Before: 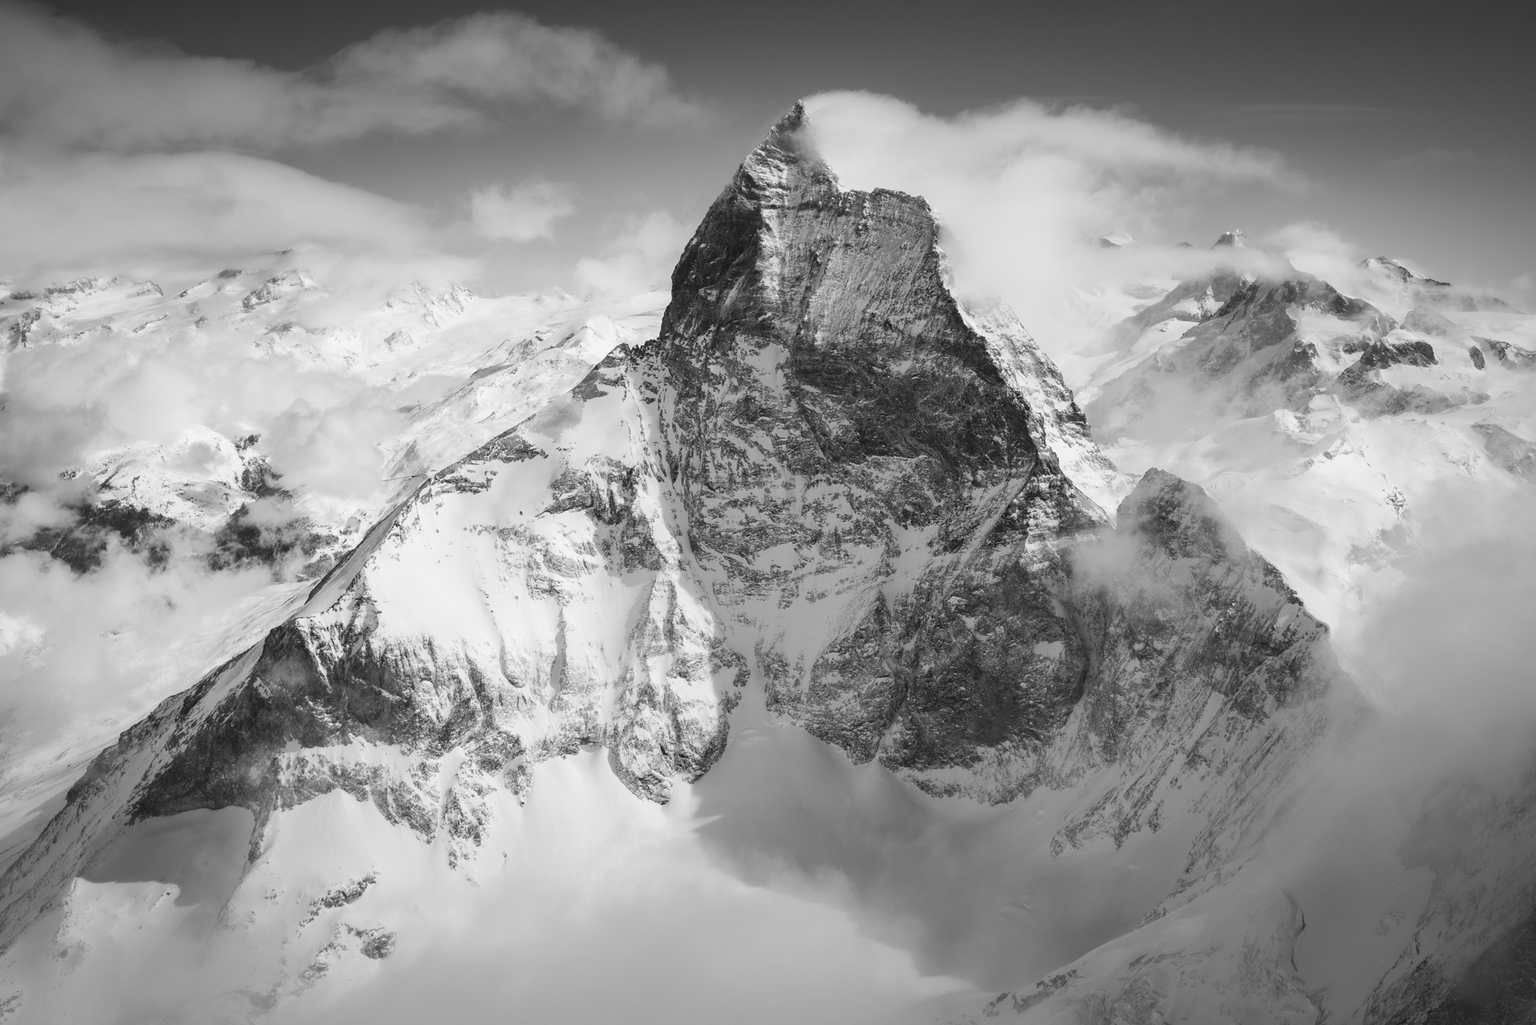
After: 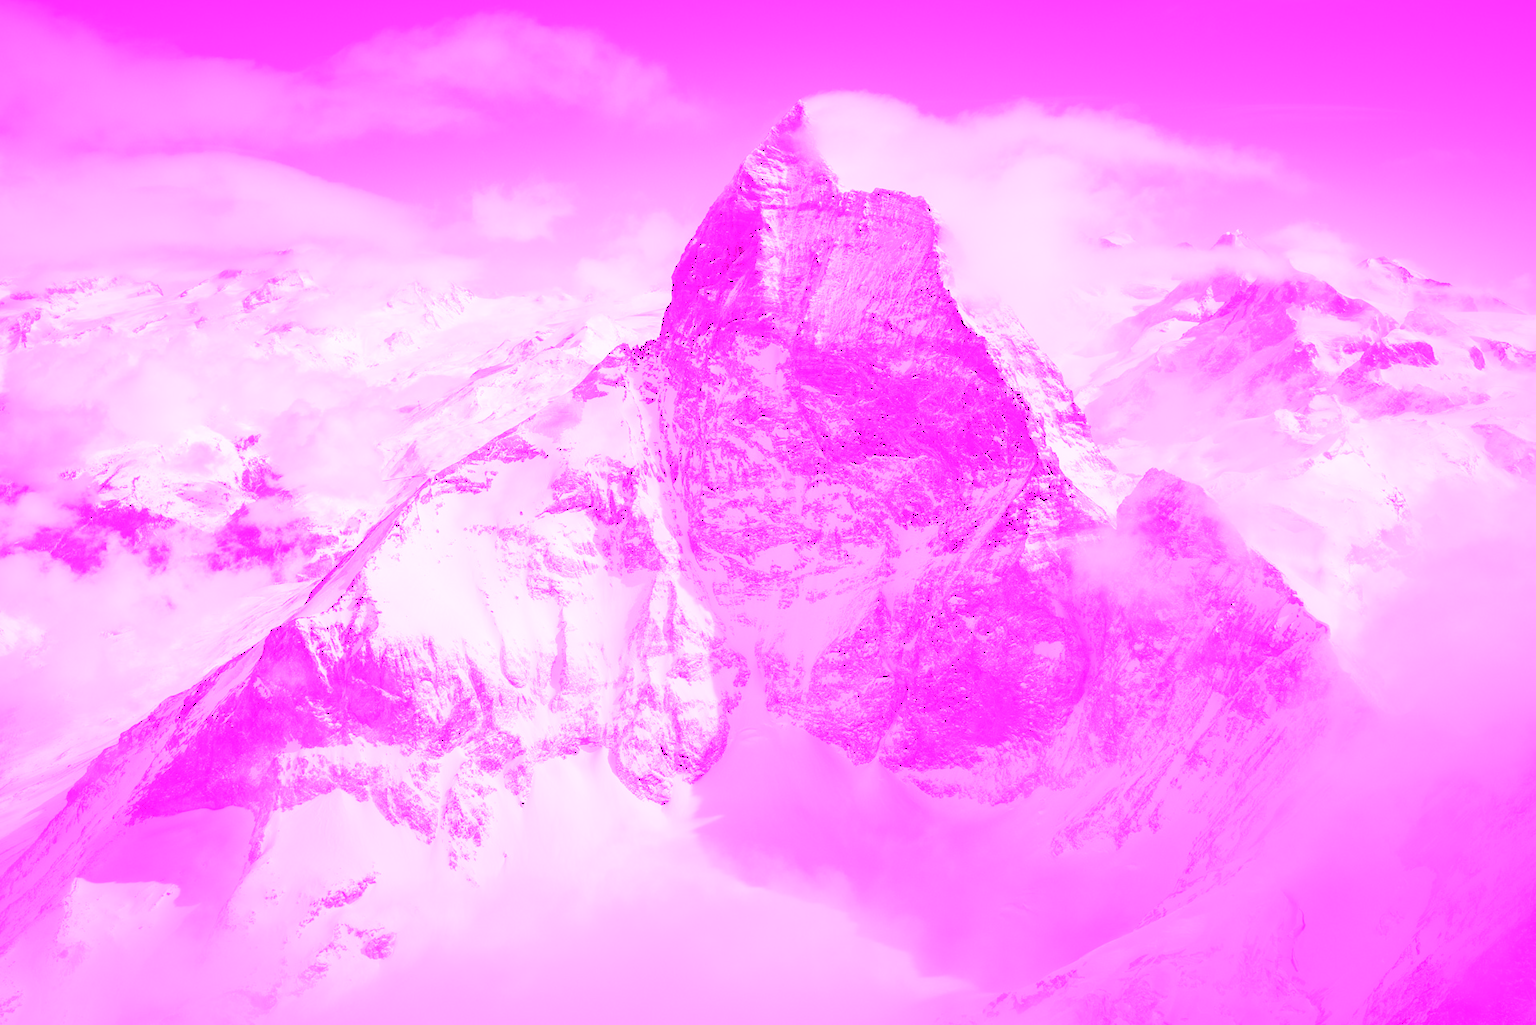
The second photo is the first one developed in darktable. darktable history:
exposure: compensate highlight preservation false
white balance: red 8, blue 8
